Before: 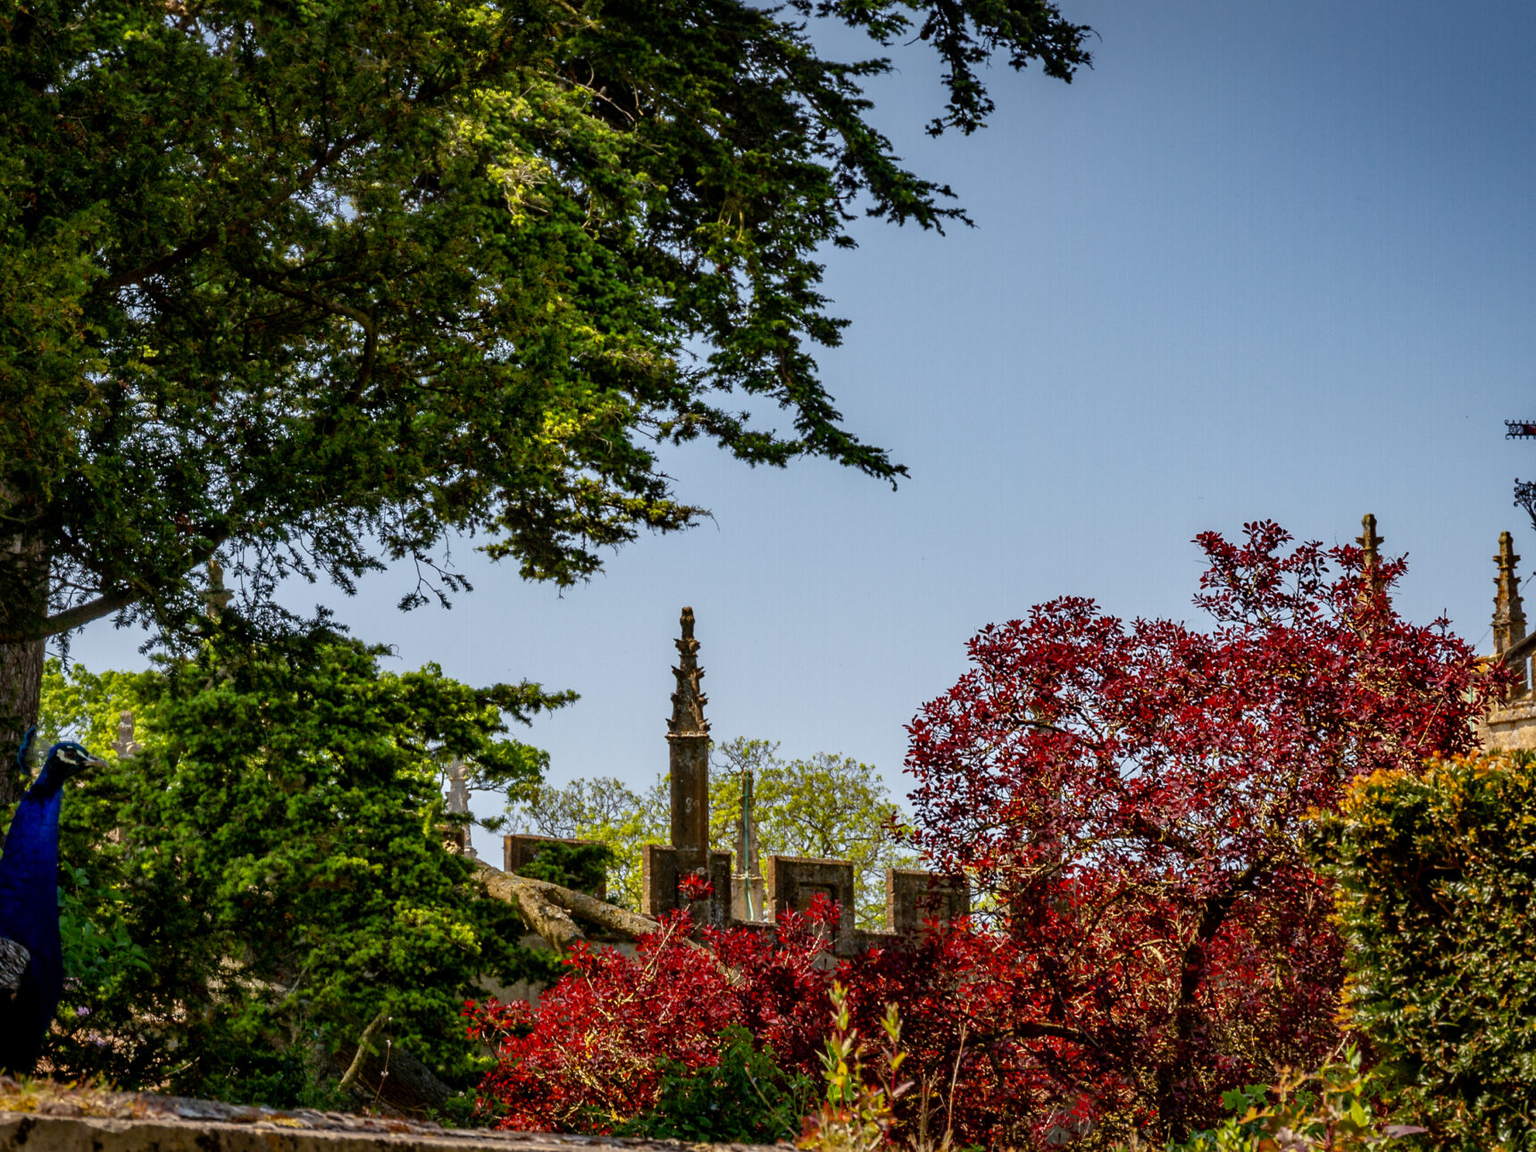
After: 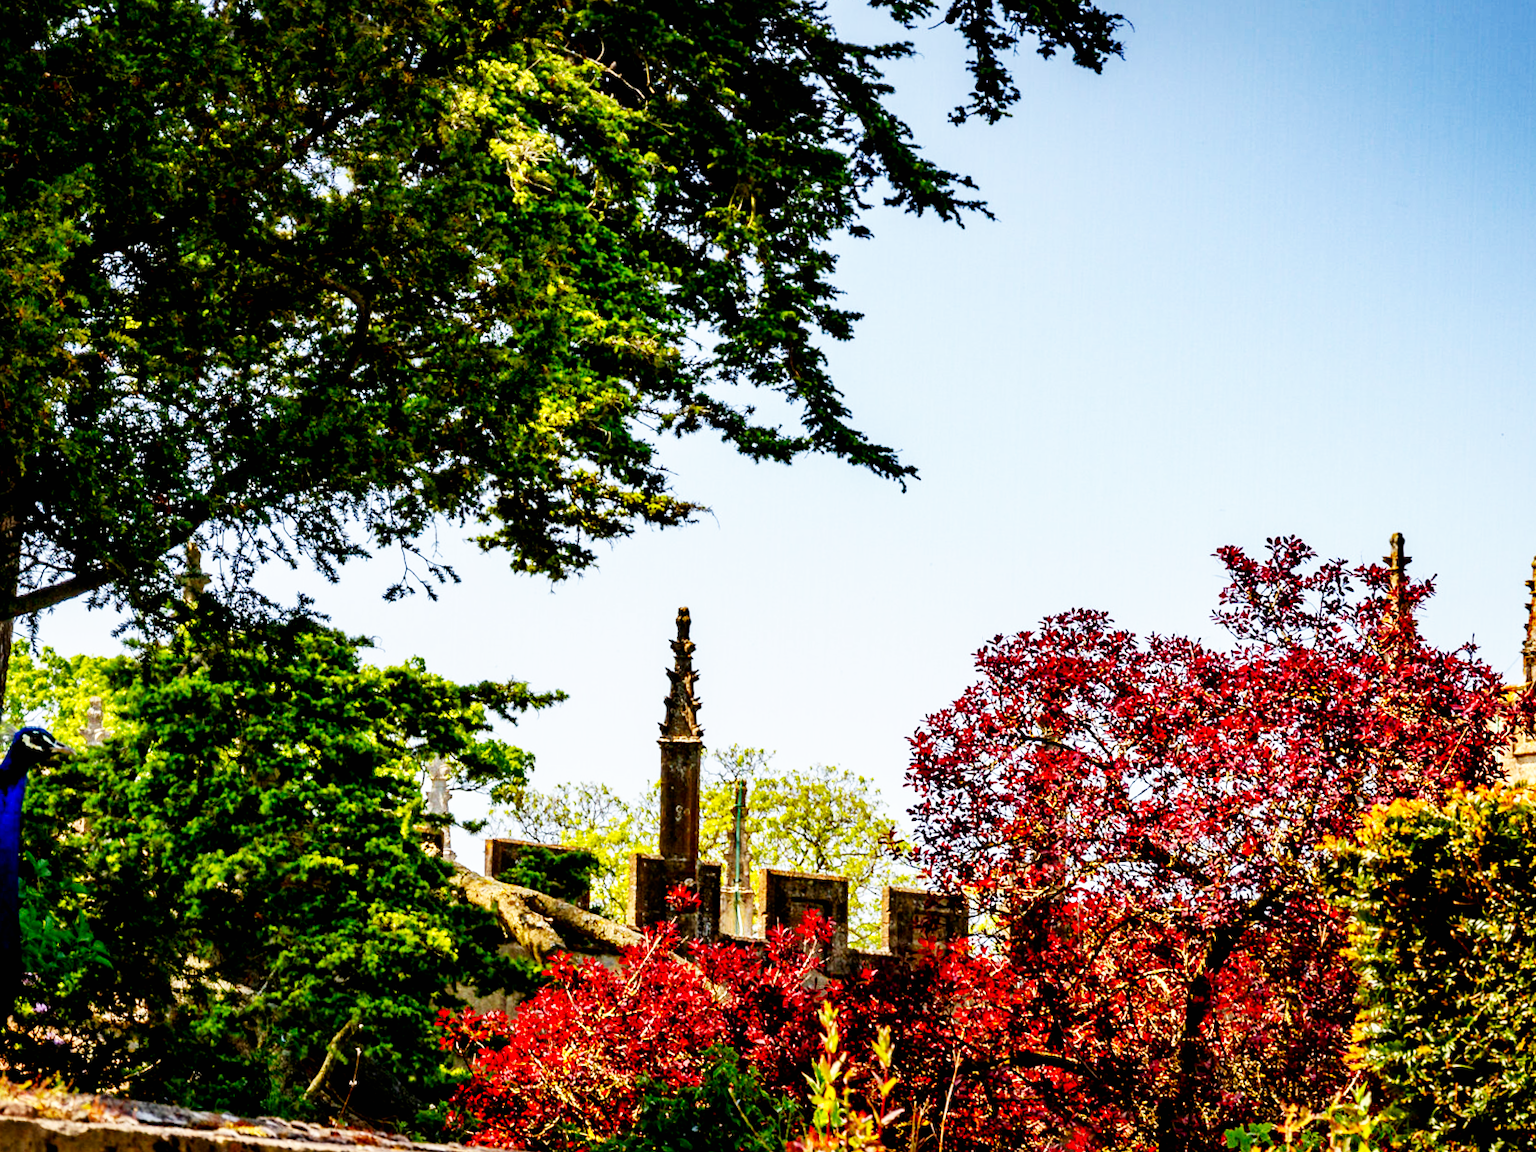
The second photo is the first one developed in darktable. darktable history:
exposure: black level correction 0.007, exposure 0.156 EV, compensate highlight preservation false
crop and rotate: angle -1.82°
base curve: curves: ch0 [(0, 0) (0.007, 0.004) (0.027, 0.03) (0.046, 0.07) (0.207, 0.54) (0.442, 0.872) (0.673, 0.972) (1, 1)], exposure shift 0.574, preserve colors none
